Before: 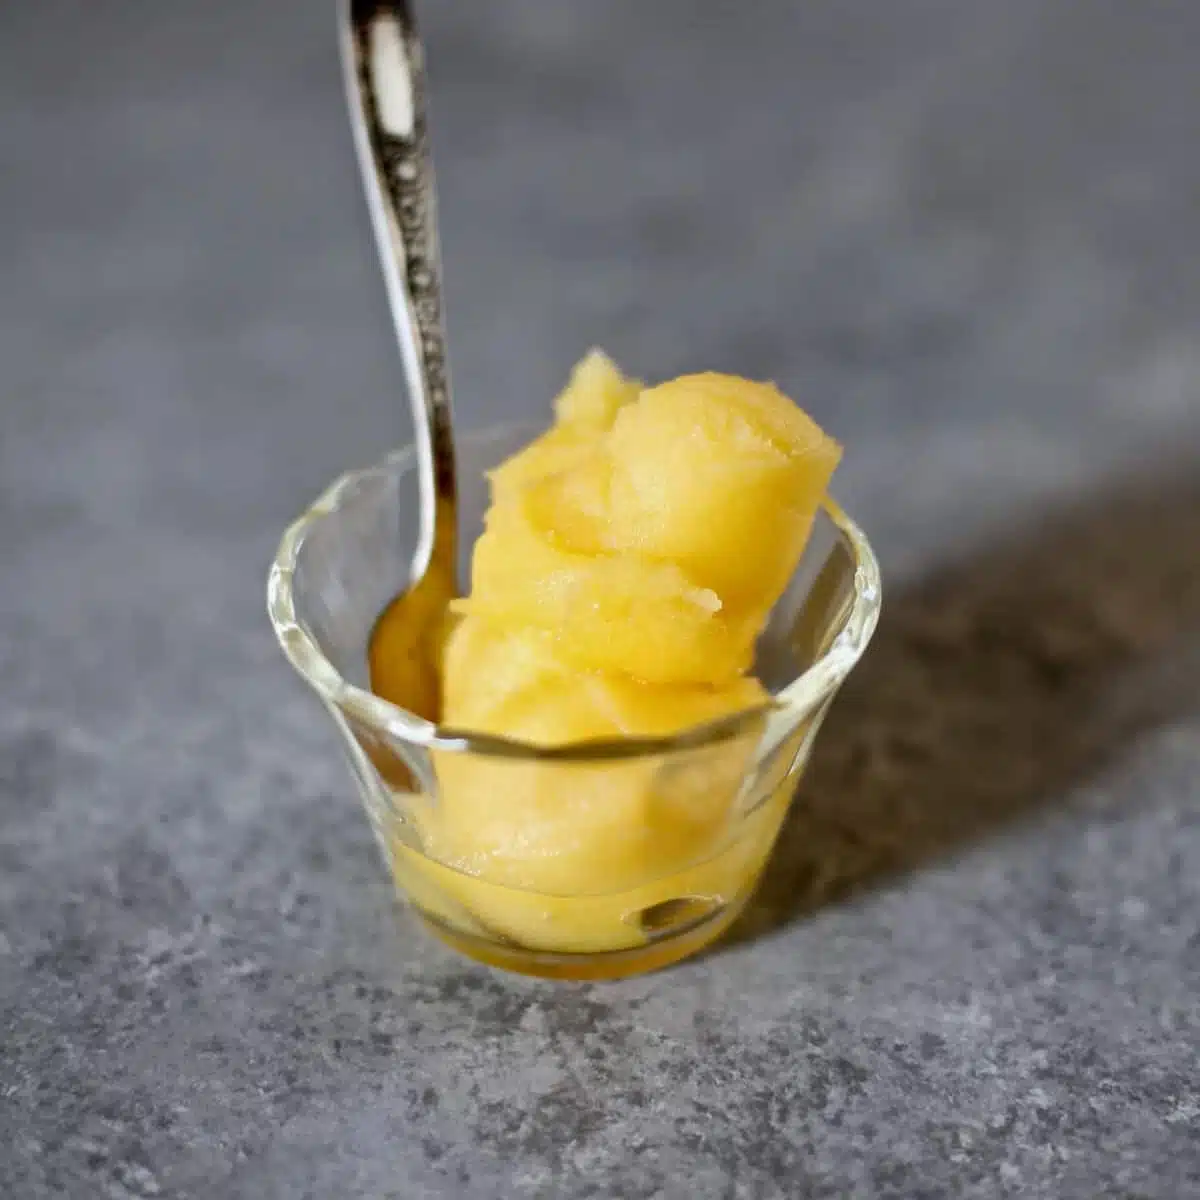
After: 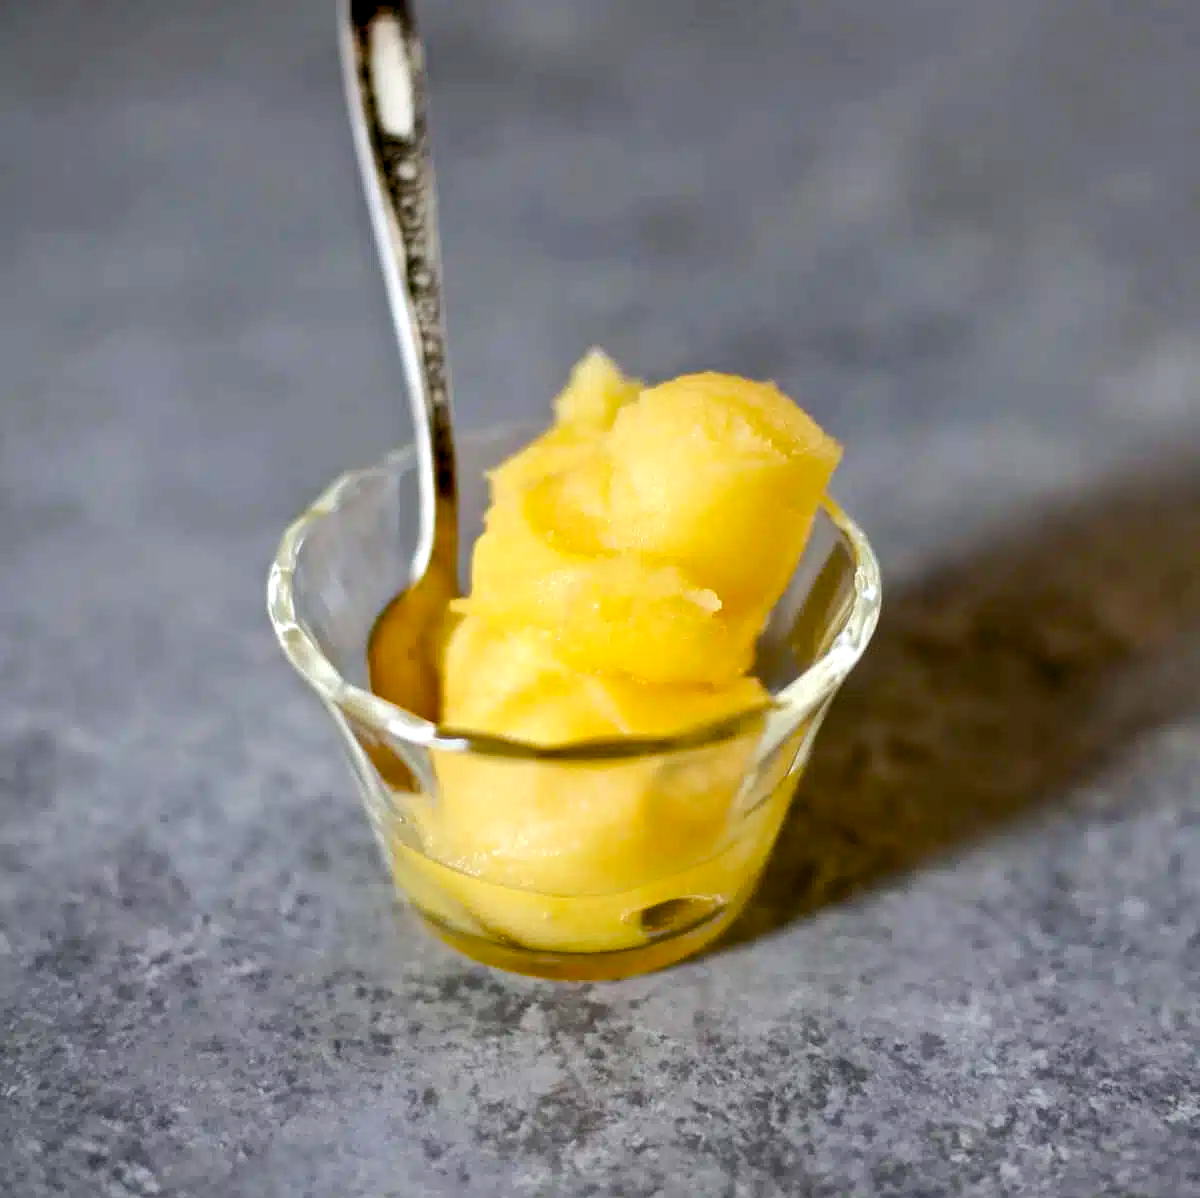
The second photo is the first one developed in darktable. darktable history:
levels: levels [0, 0.492, 0.984]
crop: top 0.05%, bottom 0.098%
color balance rgb: global offset › luminance -0.51%, perceptual saturation grading › global saturation 27.53%, perceptual saturation grading › highlights -25%, perceptual saturation grading › shadows 25%, perceptual brilliance grading › highlights 6.62%, perceptual brilliance grading › mid-tones 17.07%, perceptual brilliance grading › shadows -5.23%
